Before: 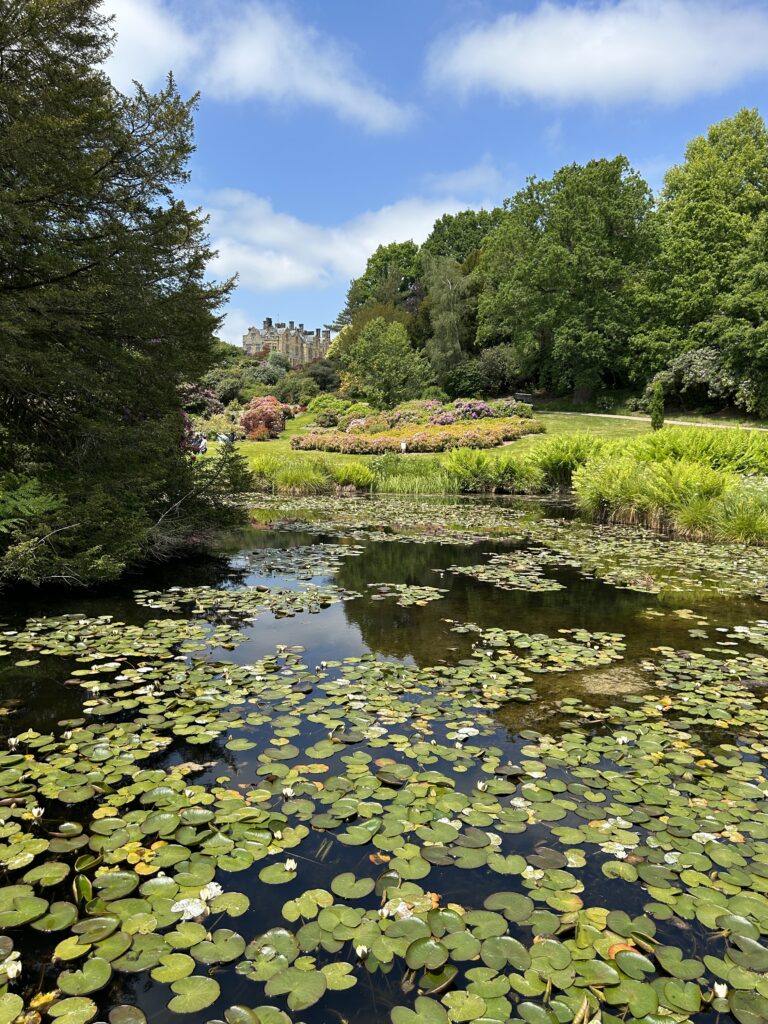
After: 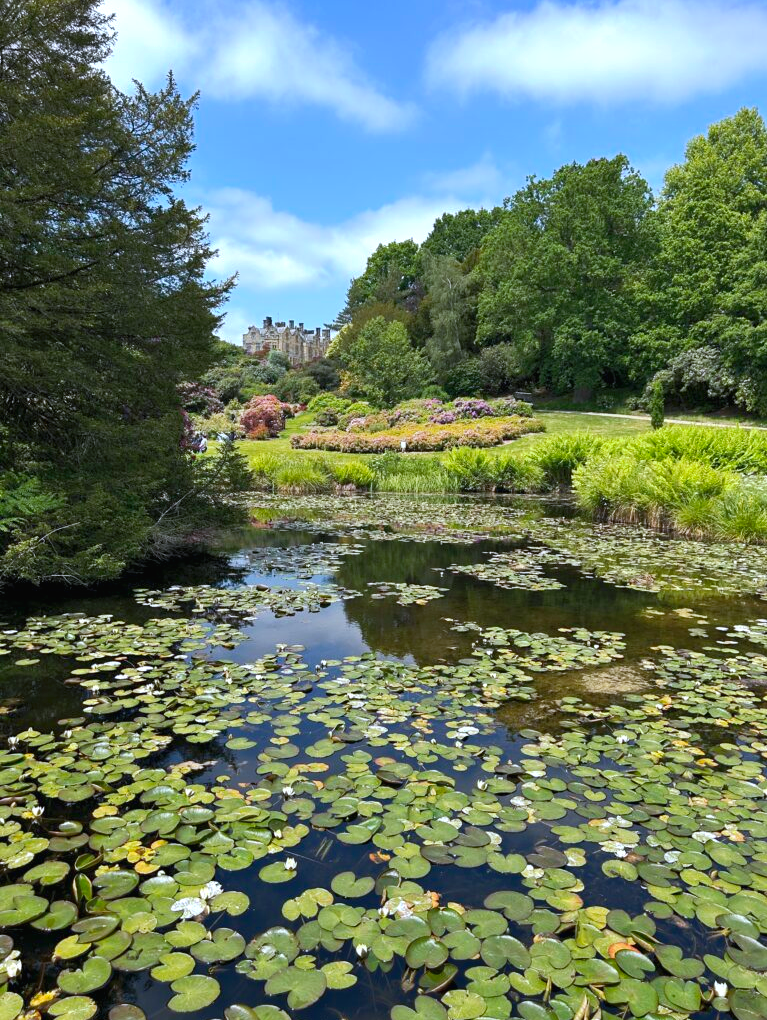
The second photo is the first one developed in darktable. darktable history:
crop: top 0.178%, bottom 0.123%
color calibration: illuminant as shot in camera, x 0.37, y 0.382, temperature 4320.56 K
exposure: black level correction 0, exposure 0.499 EV, compensate highlight preservation false
tone equalizer: -8 EV 0.273 EV, -7 EV 0.437 EV, -6 EV 0.445 EV, -5 EV 0.289 EV, -3 EV -0.255 EV, -2 EV -0.393 EV, -1 EV -0.418 EV, +0 EV -0.242 EV, mask exposure compensation -0.494 EV
tone curve: curves: ch0 [(0, 0) (0.003, 0.014) (0.011, 0.014) (0.025, 0.022) (0.044, 0.041) (0.069, 0.063) (0.1, 0.086) (0.136, 0.118) (0.177, 0.161) (0.224, 0.211) (0.277, 0.262) (0.335, 0.323) (0.399, 0.384) (0.468, 0.459) (0.543, 0.54) (0.623, 0.624) (0.709, 0.711) (0.801, 0.796) (0.898, 0.879) (1, 1)], preserve colors none
